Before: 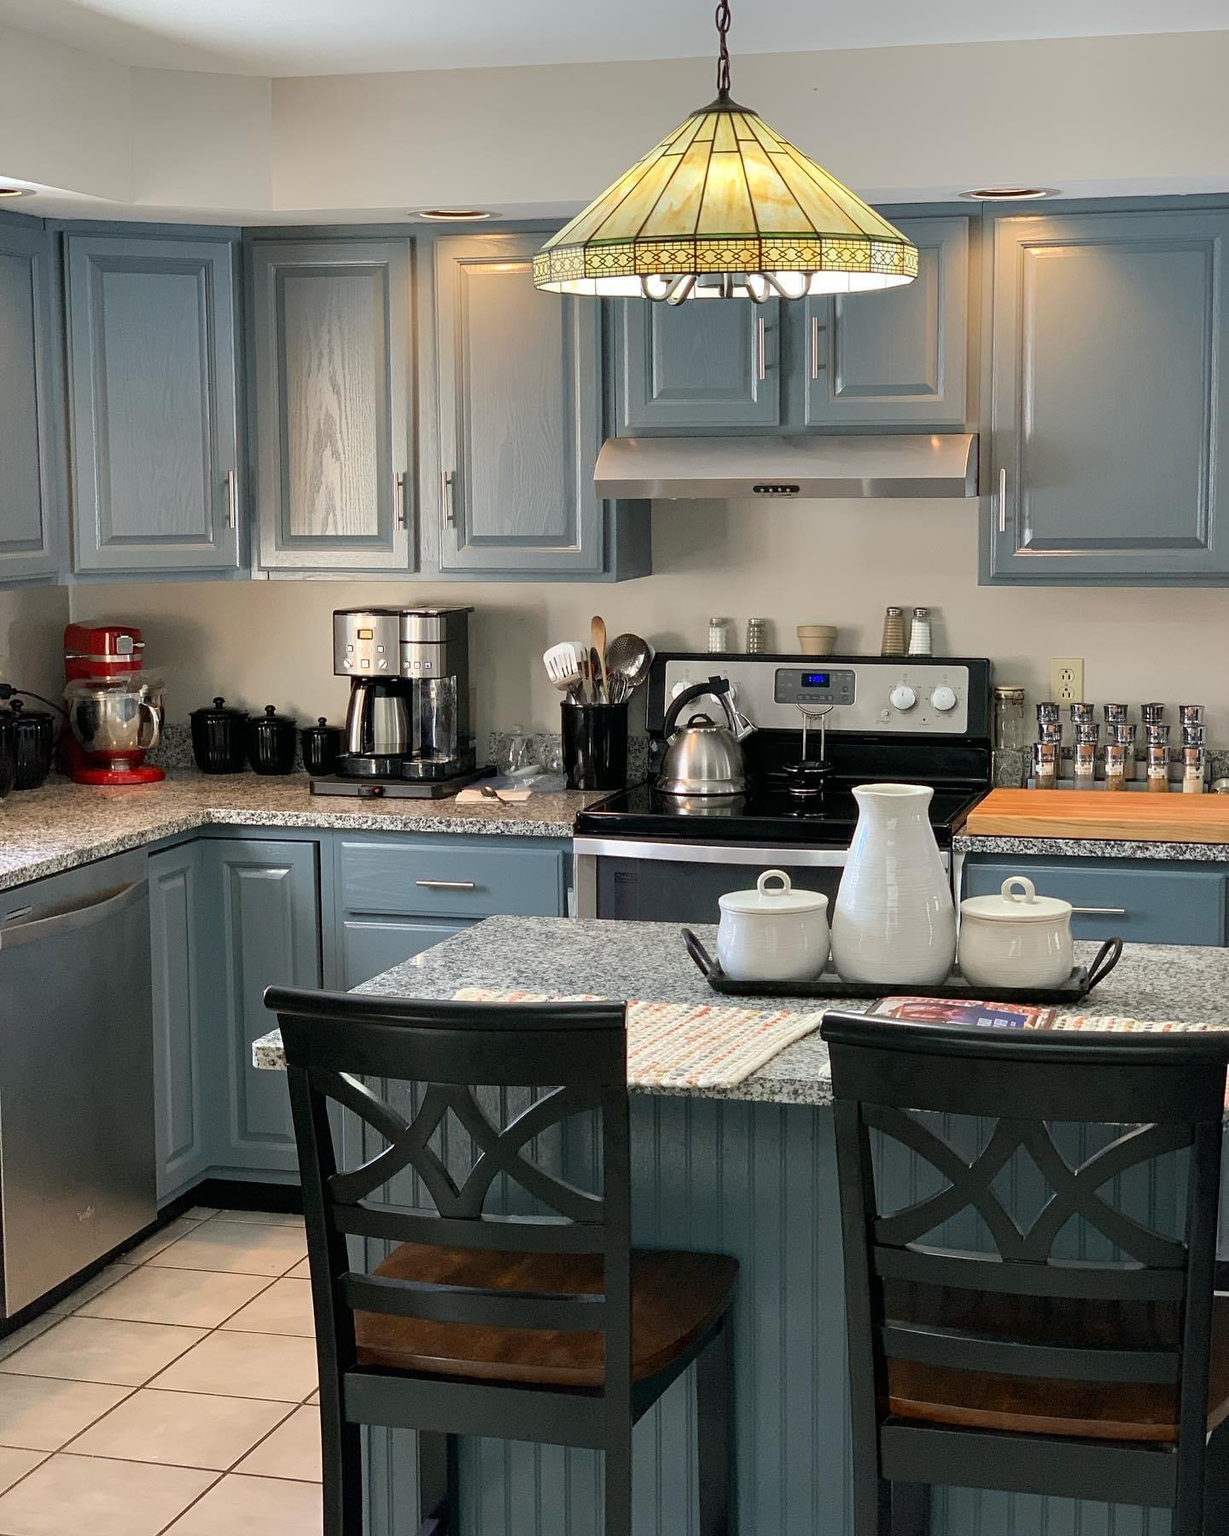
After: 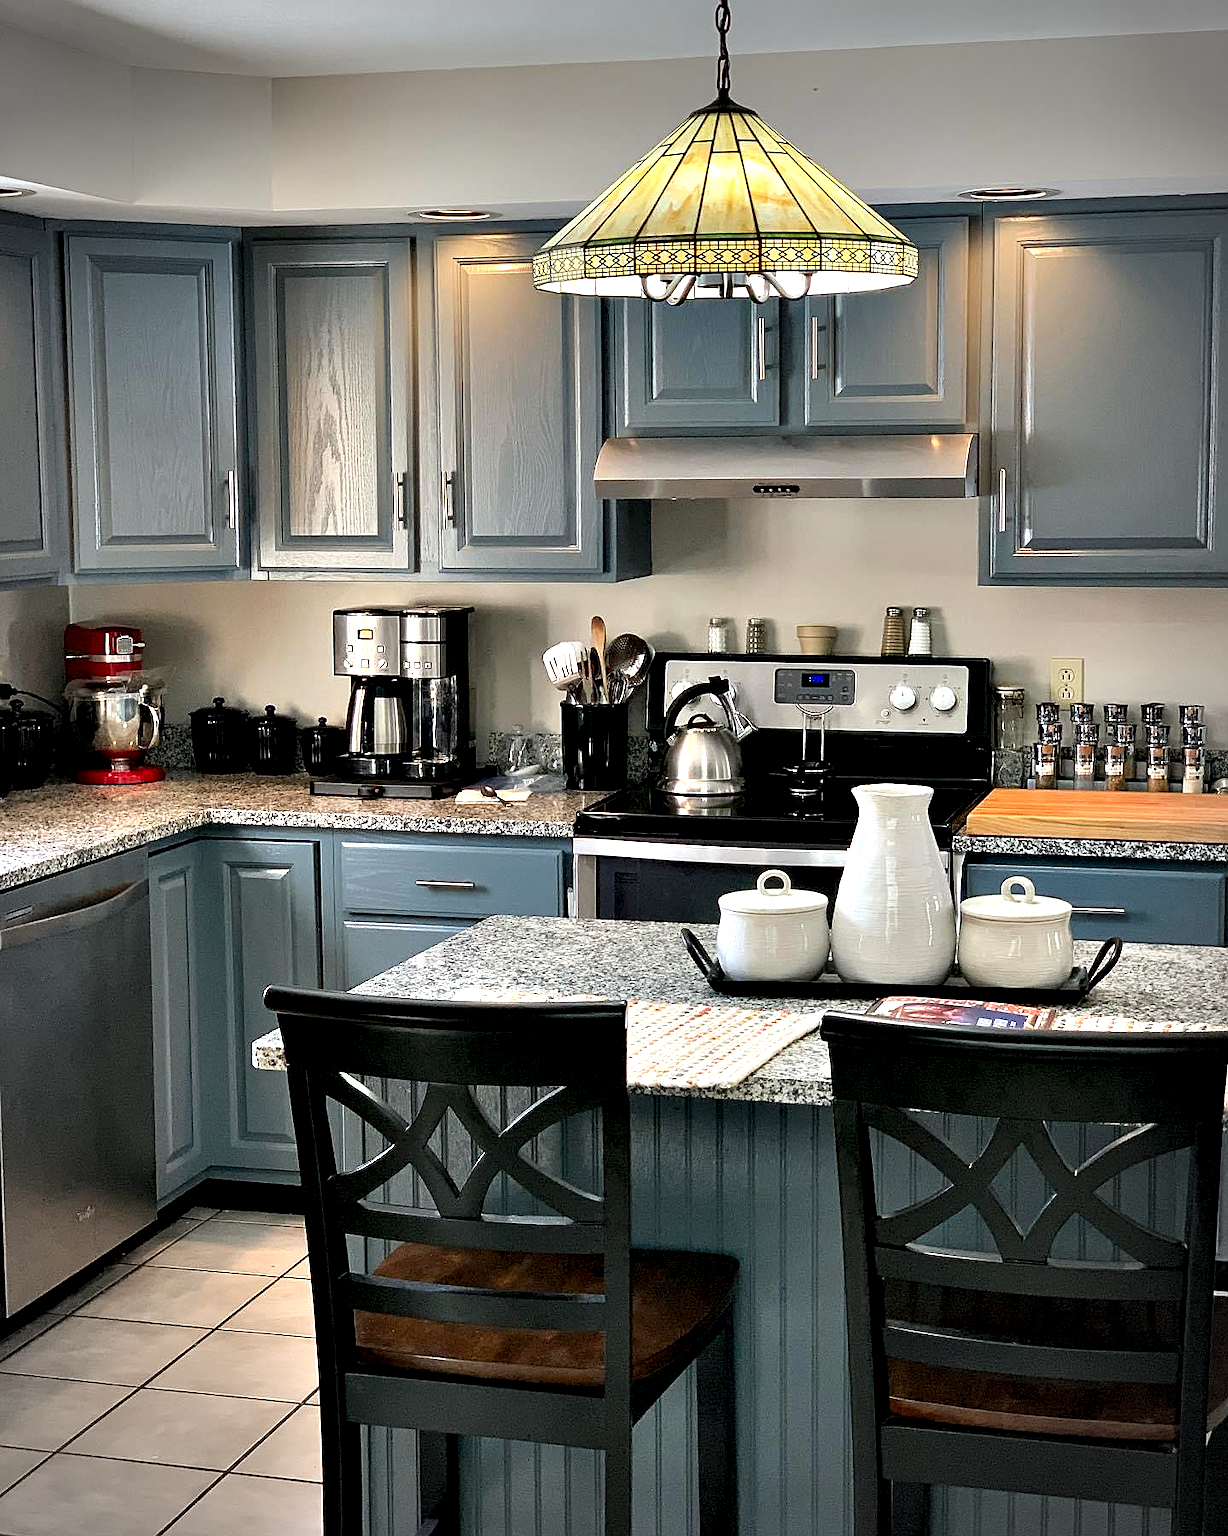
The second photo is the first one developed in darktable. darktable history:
vignetting: automatic ratio true
sharpen: radius 0.975, amount 0.604
contrast equalizer: y [[0.627 ×6], [0.563 ×6], [0 ×6], [0 ×6], [0 ×6]]
